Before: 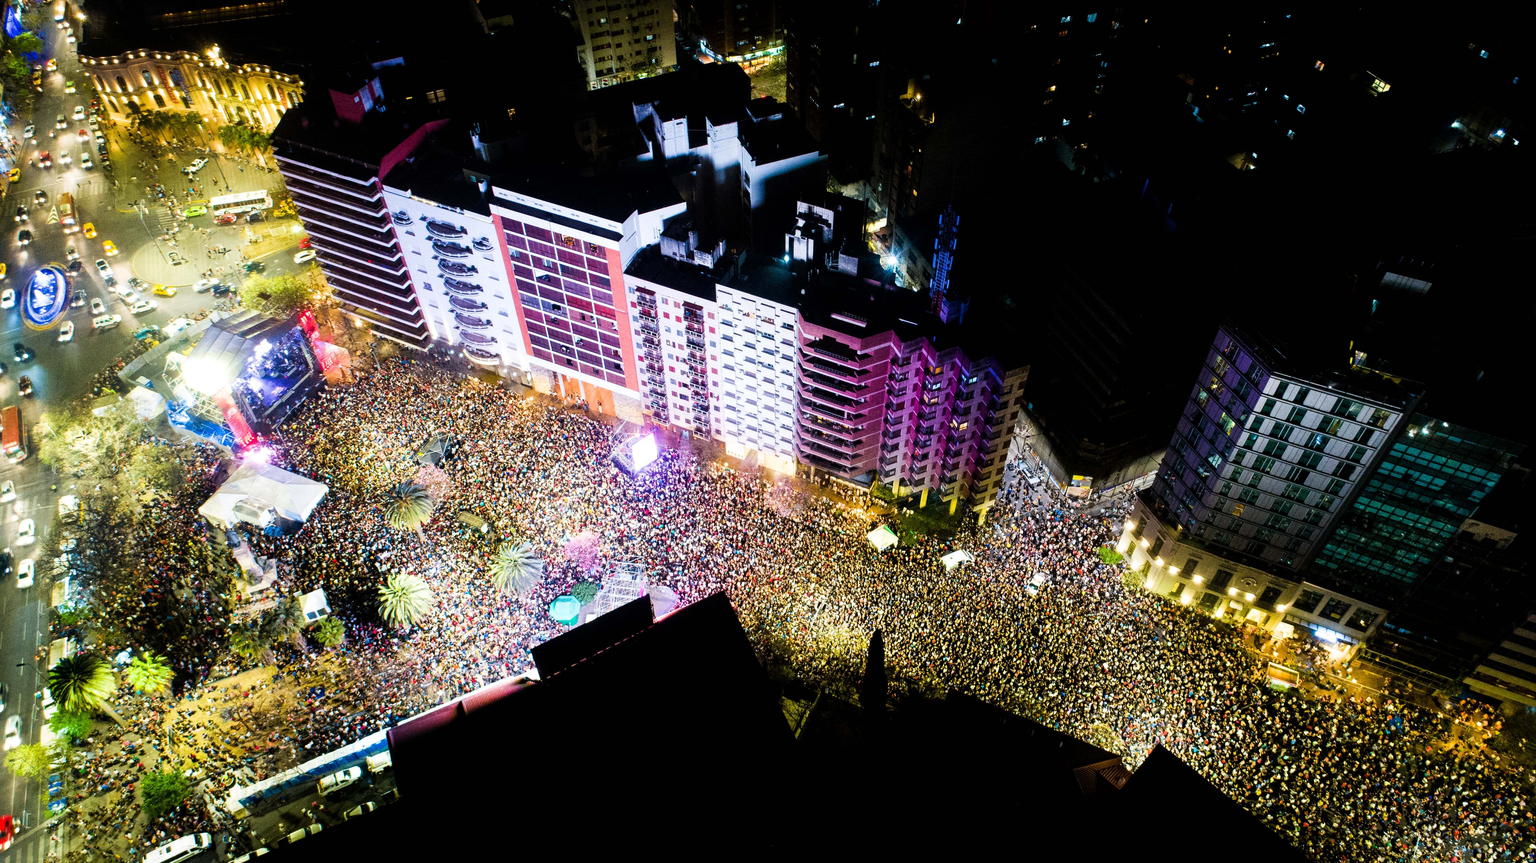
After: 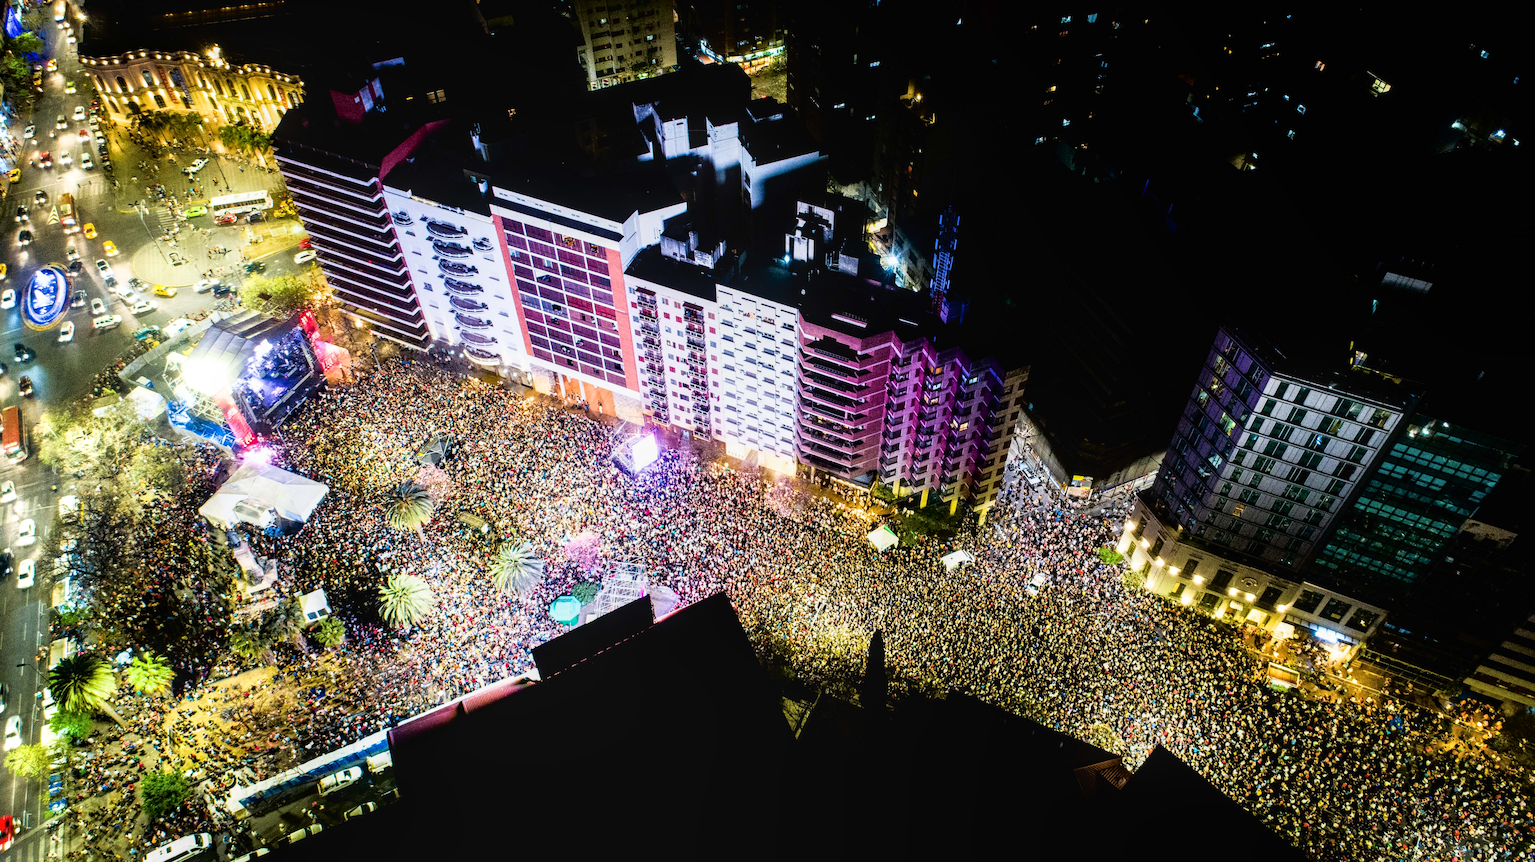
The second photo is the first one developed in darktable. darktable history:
tone curve: curves: ch0 [(0, 0) (0.003, 0.005) (0.011, 0.008) (0.025, 0.014) (0.044, 0.021) (0.069, 0.027) (0.1, 0.041) (0.136, 0.083) (0.177, 0.138) (0.224, 0.197) (0.277, 0.259) (0.335, 0.331) (0.399, 0.399) (0.468, 0.476) (0.543, 0.547) (0.623, 0.635) (0.709, 0.753) (0.801, 0.847) (0.898, 0.94) (1, 1)], color space Lab, independent channels, preserve colors none
local contrast: on, module defaults
